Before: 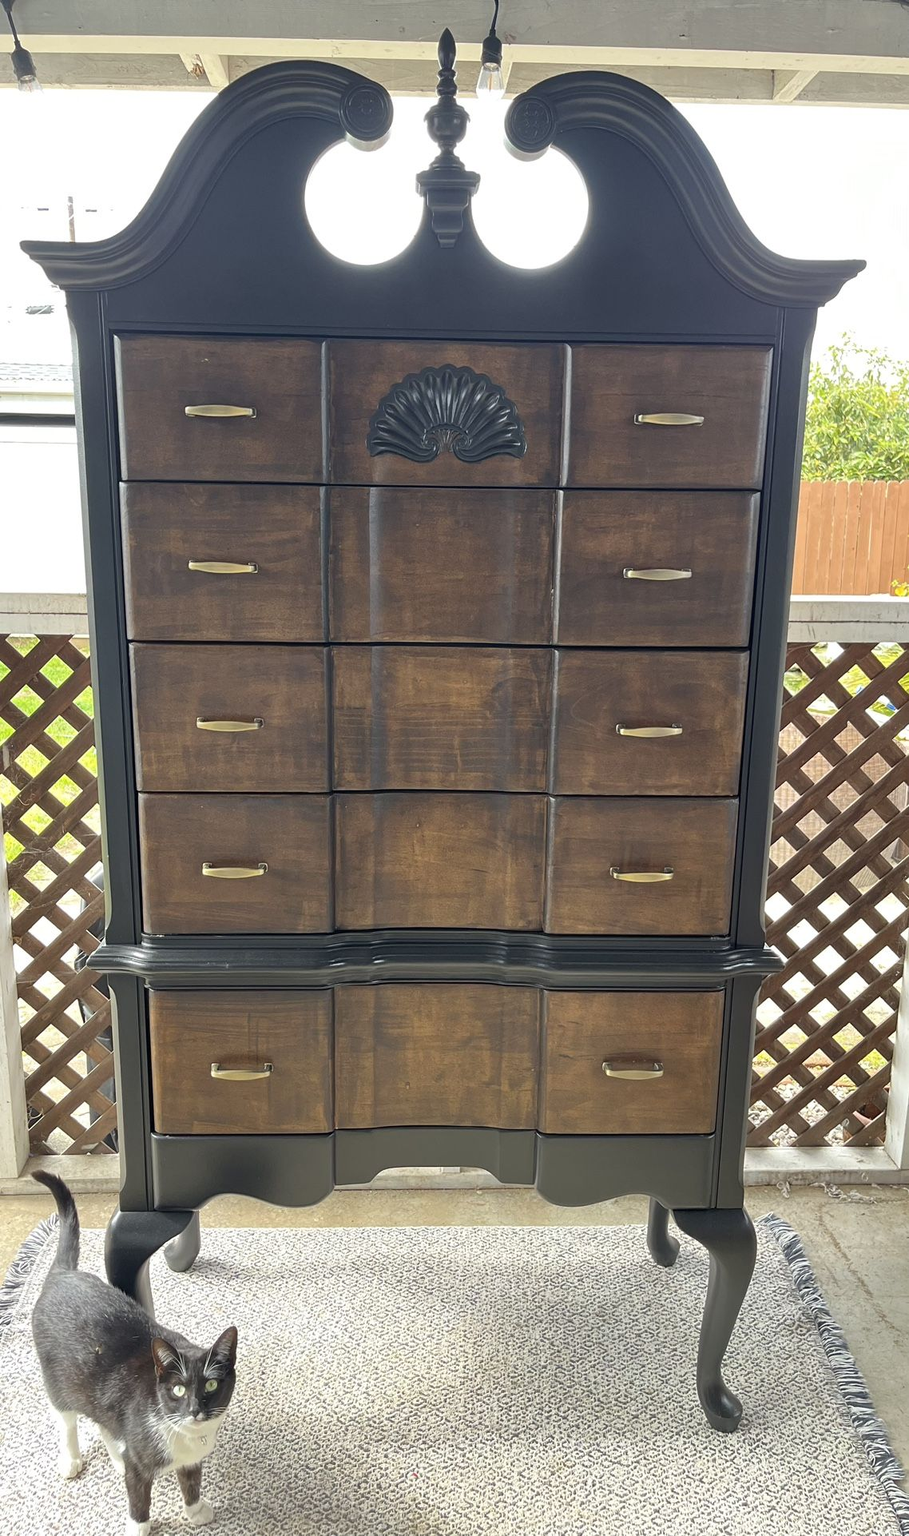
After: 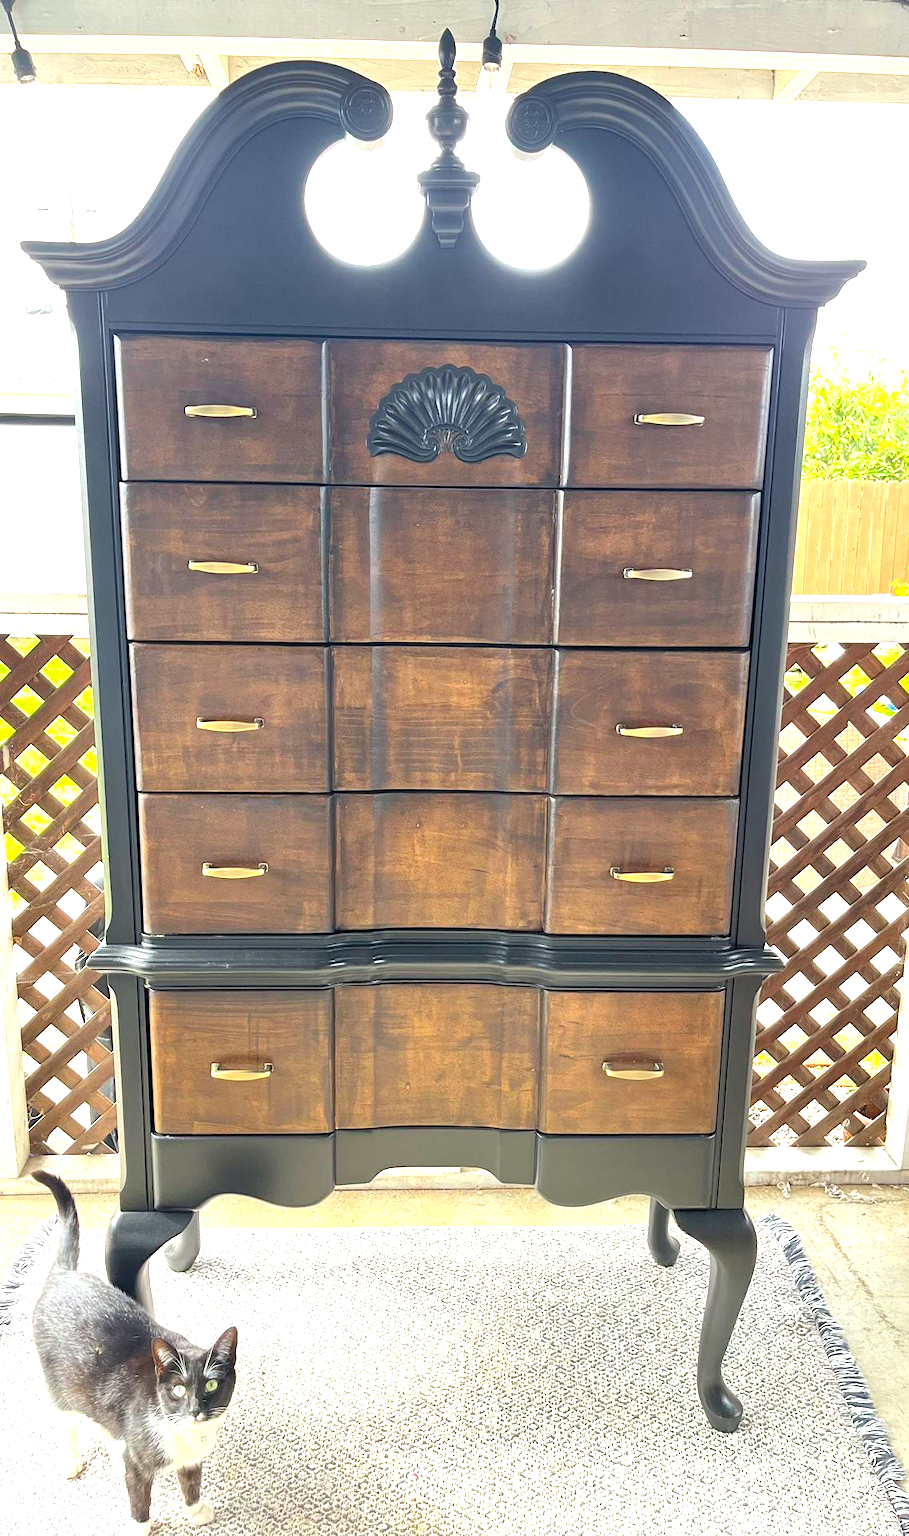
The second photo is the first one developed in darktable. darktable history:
contrast brightness saturation: contrast 0.079, saturation 0.197
levels: black 0.02%, levels [0.026, 0.507, 0.987]
exposure: black level correction 0, exposure 1.103 EV, compensate exposure bias true, compensate highlight preservation false
